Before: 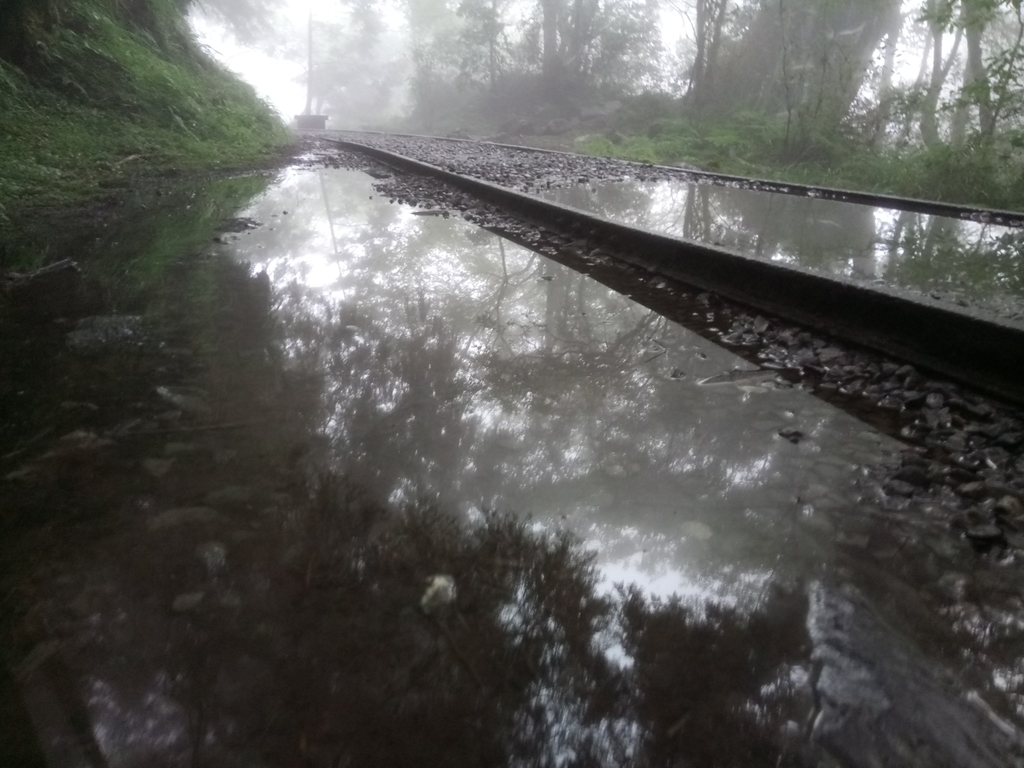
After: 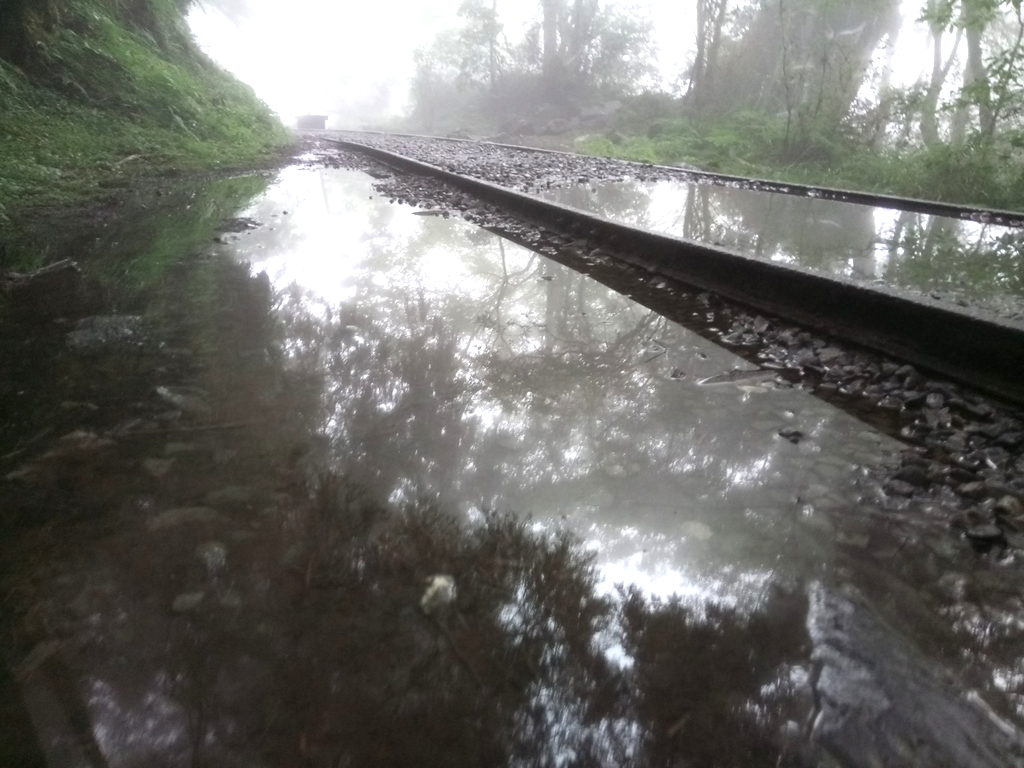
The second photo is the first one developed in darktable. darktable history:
exposure: black level correction 0, exposure 0.69 EV, compensate exposure bias true, compensate highlight preservation false
